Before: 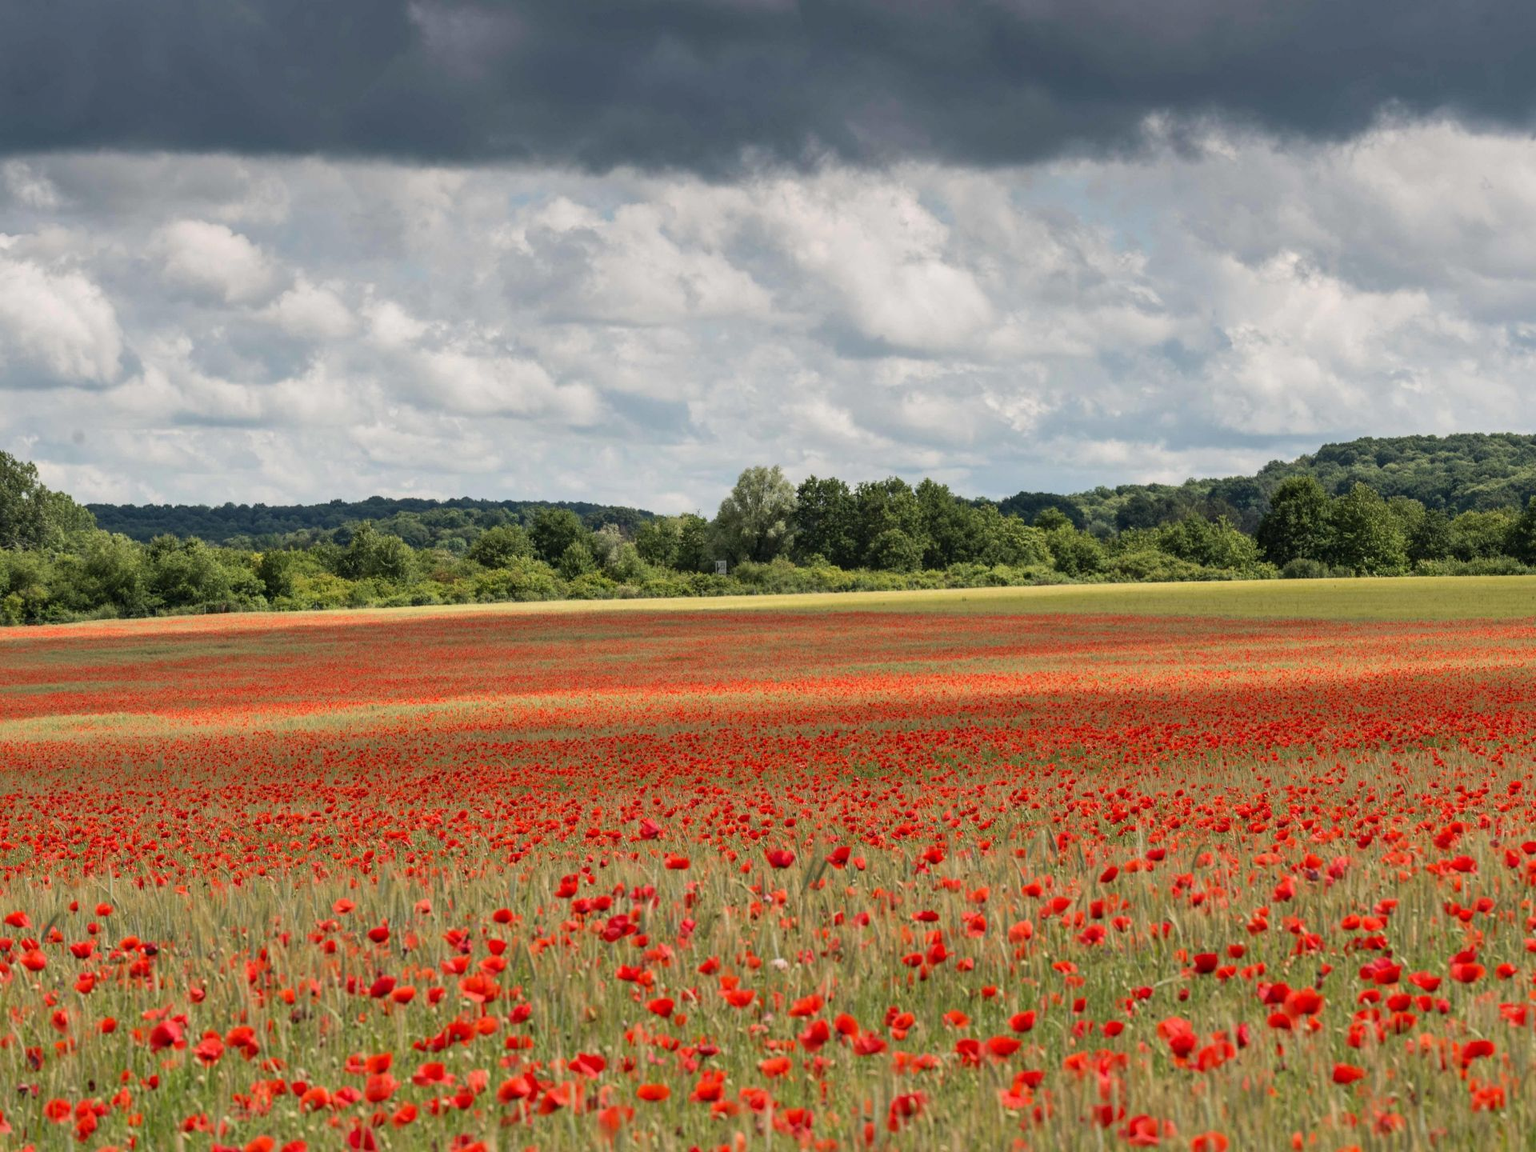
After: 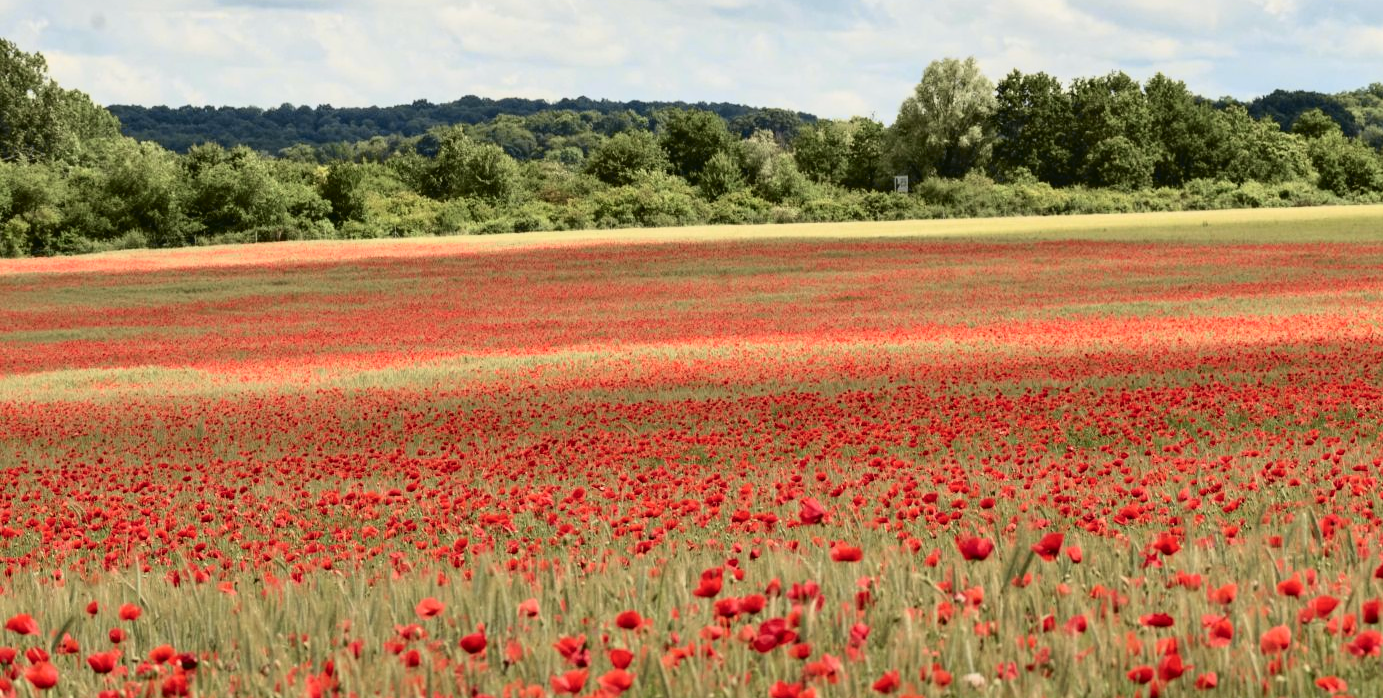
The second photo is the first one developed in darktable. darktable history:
tone curve: curves: ch0 [(0, 0.023) (0.087, 0.065) (0.184, 0.168) (0.45, 0.54) (0.57, 0.683) (0.706, 0.841) (0.877, 0.948) (1, 0.984)]; ch1 [(0, 0) (0.388, 0.369) (0.447, 0.447) (0.505, 0.5) (0.534, 0.528) (0.57, 0.571) (0.592, 0.602) (0.644, 0.663) (1, 1)]; ch2 [(0, 0) (0.314, 0.223) (0.427, 0.405) (0.492, 0.496) (0.524, 0.547) (0.534, 0.57) (0.583, 0.605) (0.673, 0.667) (1, 1)], color space Lab, independent channels, preserve colors none
graduated density: rotation -180°, offset 27.42
crop: top 36.498%, right 27.964%, bottom 14.995%
